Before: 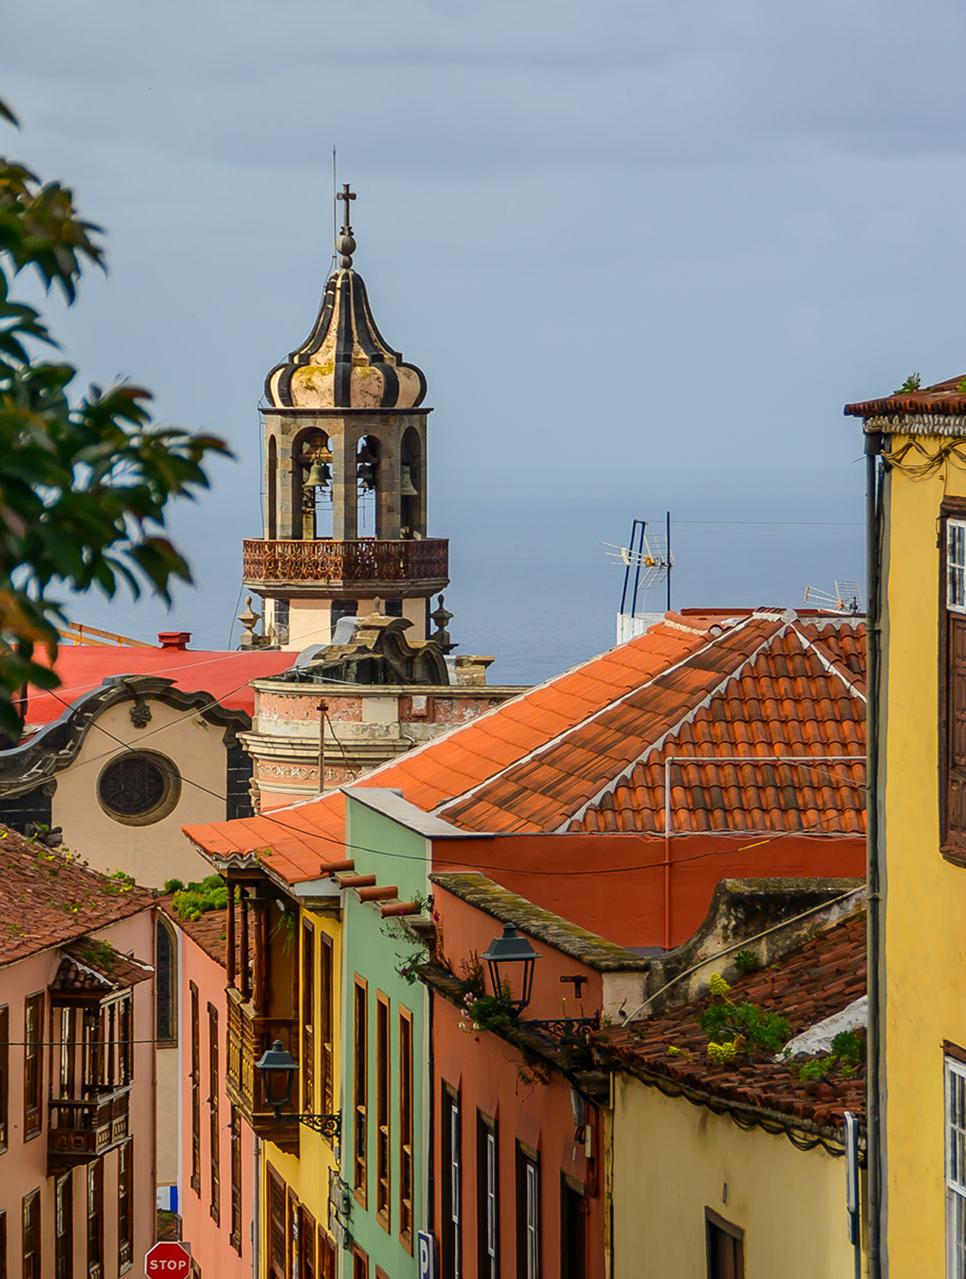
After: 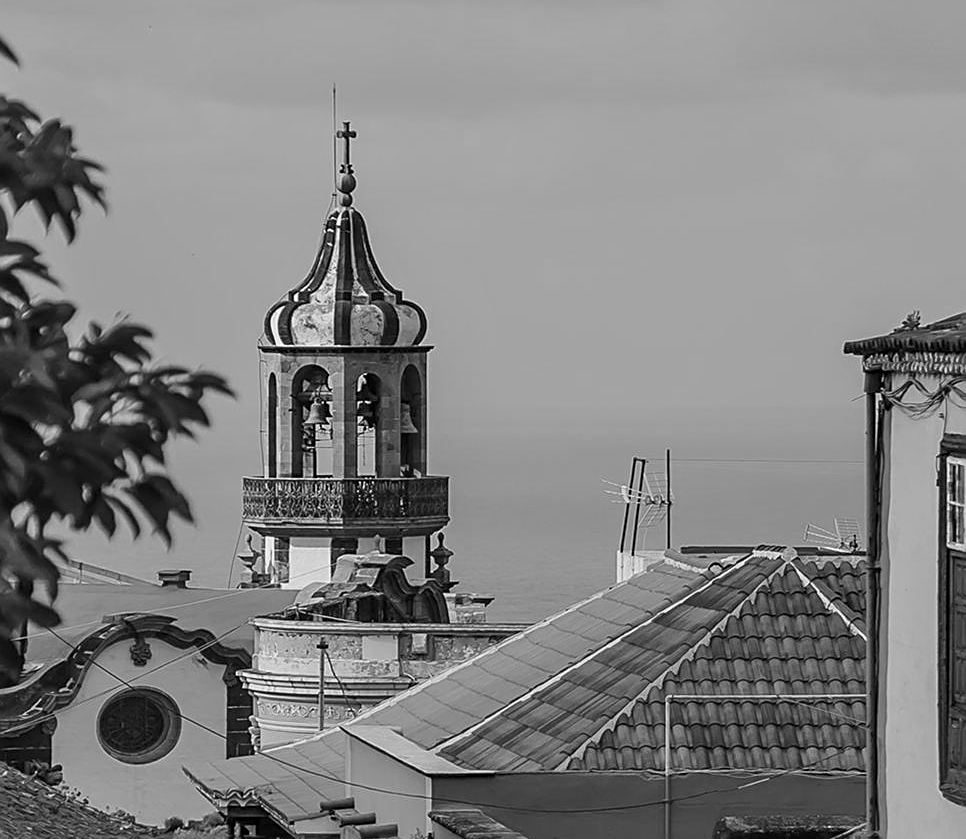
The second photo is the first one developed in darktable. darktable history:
sharpen: on, module defaults
crop and rotate: top 4.848%, bottom 29.503%
monochrome: a -74.22, b 78.2
